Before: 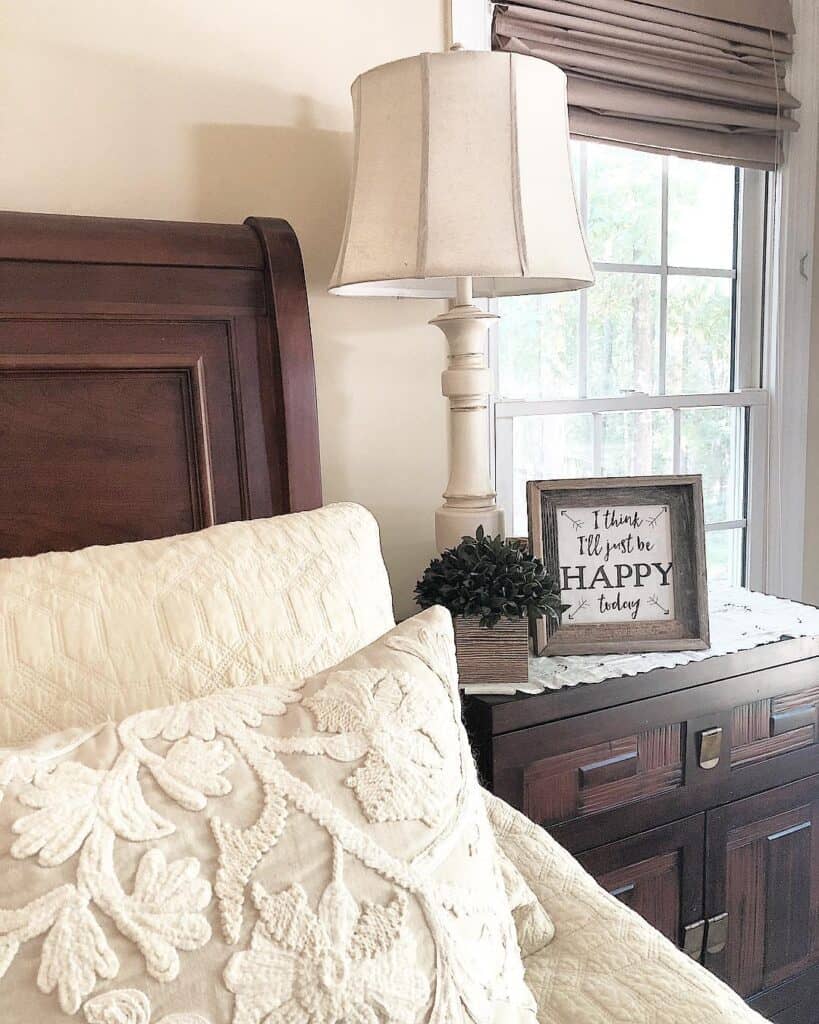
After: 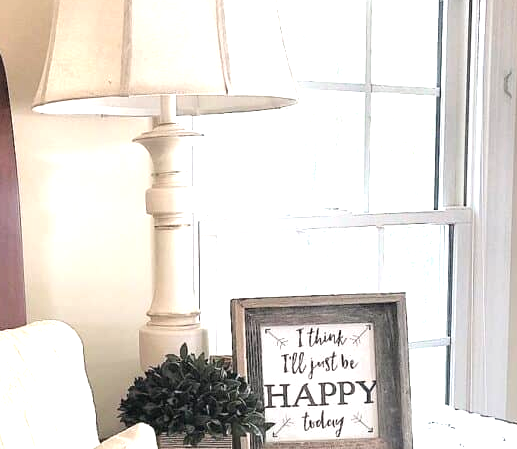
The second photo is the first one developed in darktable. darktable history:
exposure: black level correction 0, exposure 0.696 EV, compensate exposure bias true, compensate highlight preservation false
crop: left 36.171%, top 17.802%, right 0.598%, bottom 38.317%
